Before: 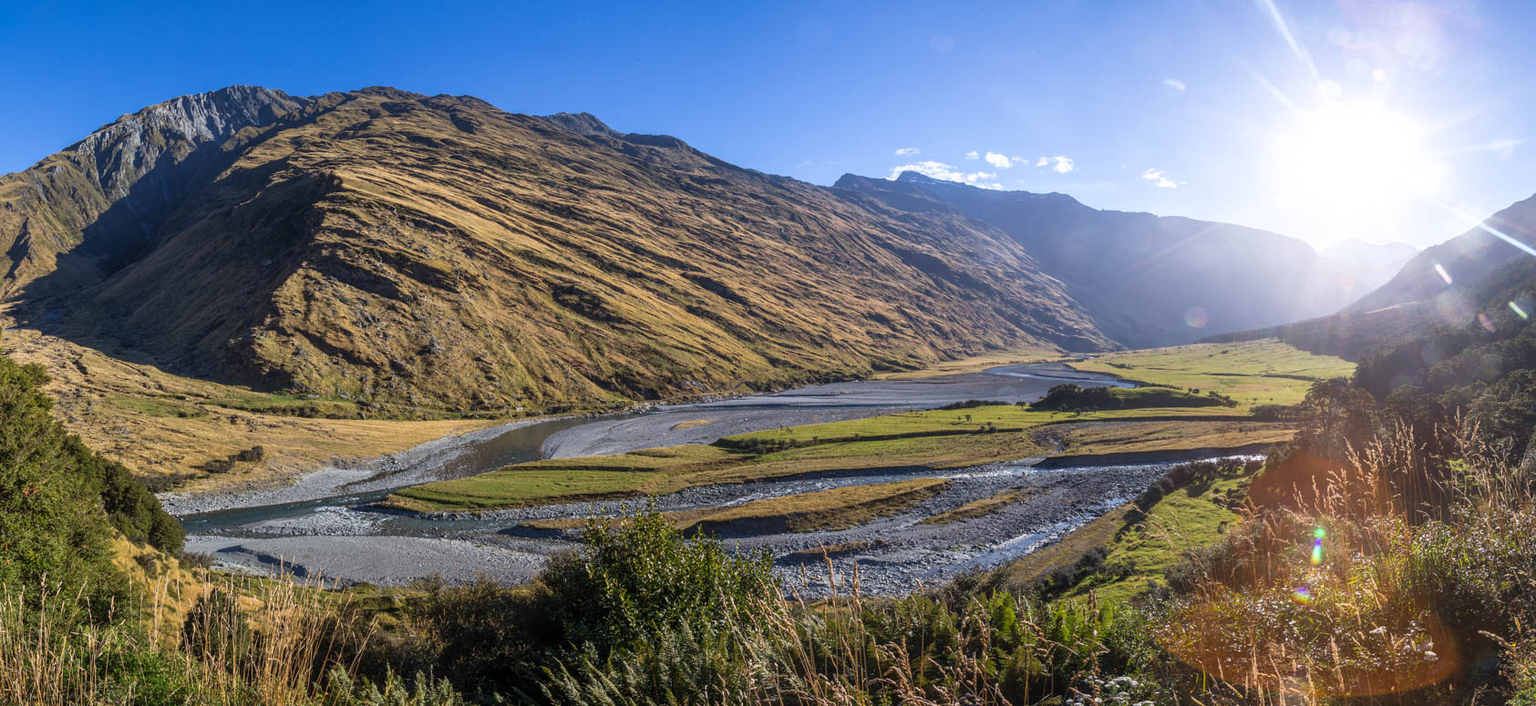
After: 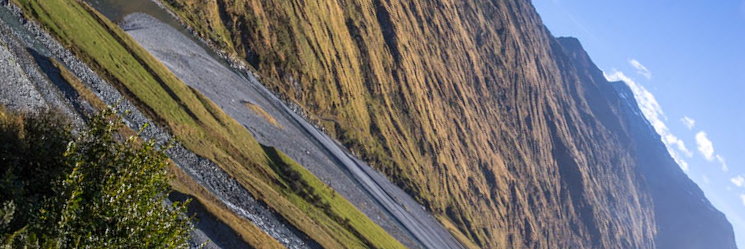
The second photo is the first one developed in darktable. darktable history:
crop and rotate: angle -44.84°, top 16.065%, right 0.776%, bottom 11.73%
exposure: compensate highlight preservation false
